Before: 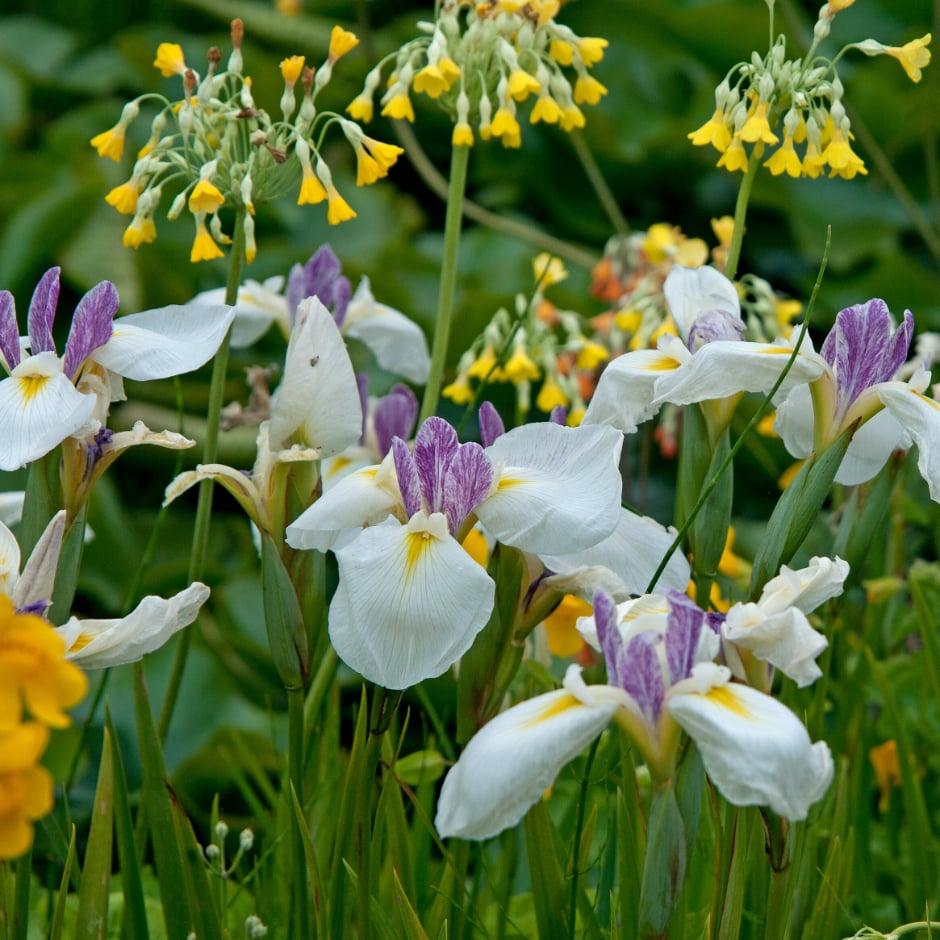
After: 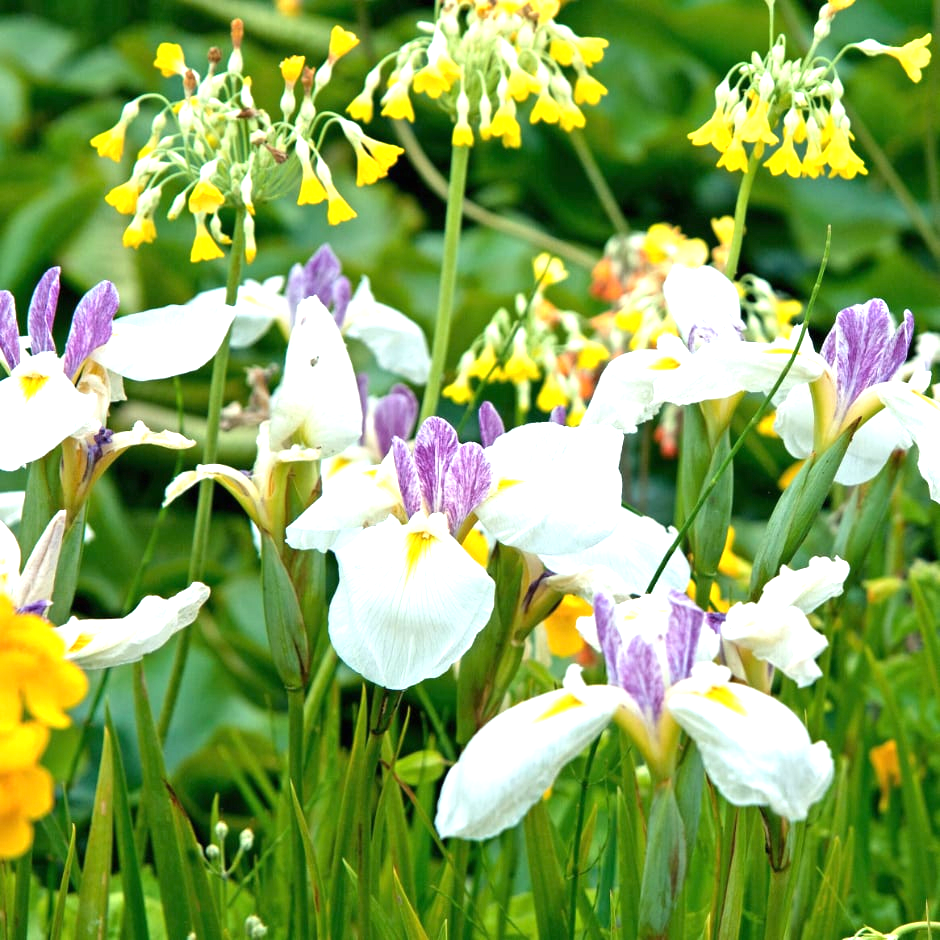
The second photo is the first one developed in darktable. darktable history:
exposure: black level correction 0, exposure 1.375 EV, compensate exposure bias true, compensate highlight preservation false
